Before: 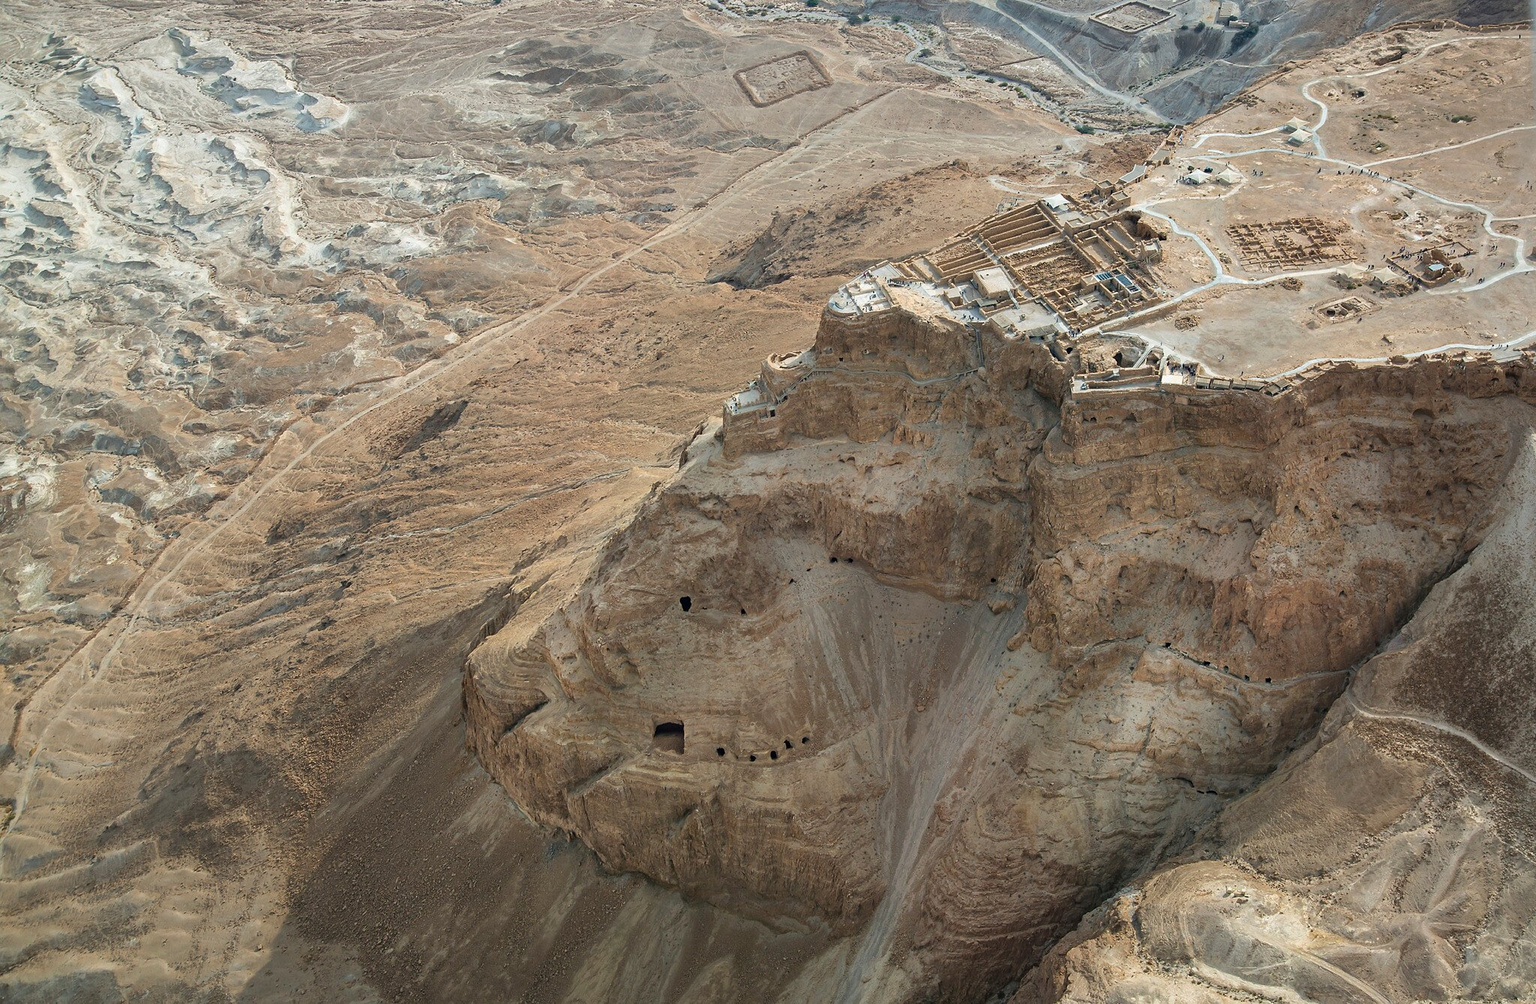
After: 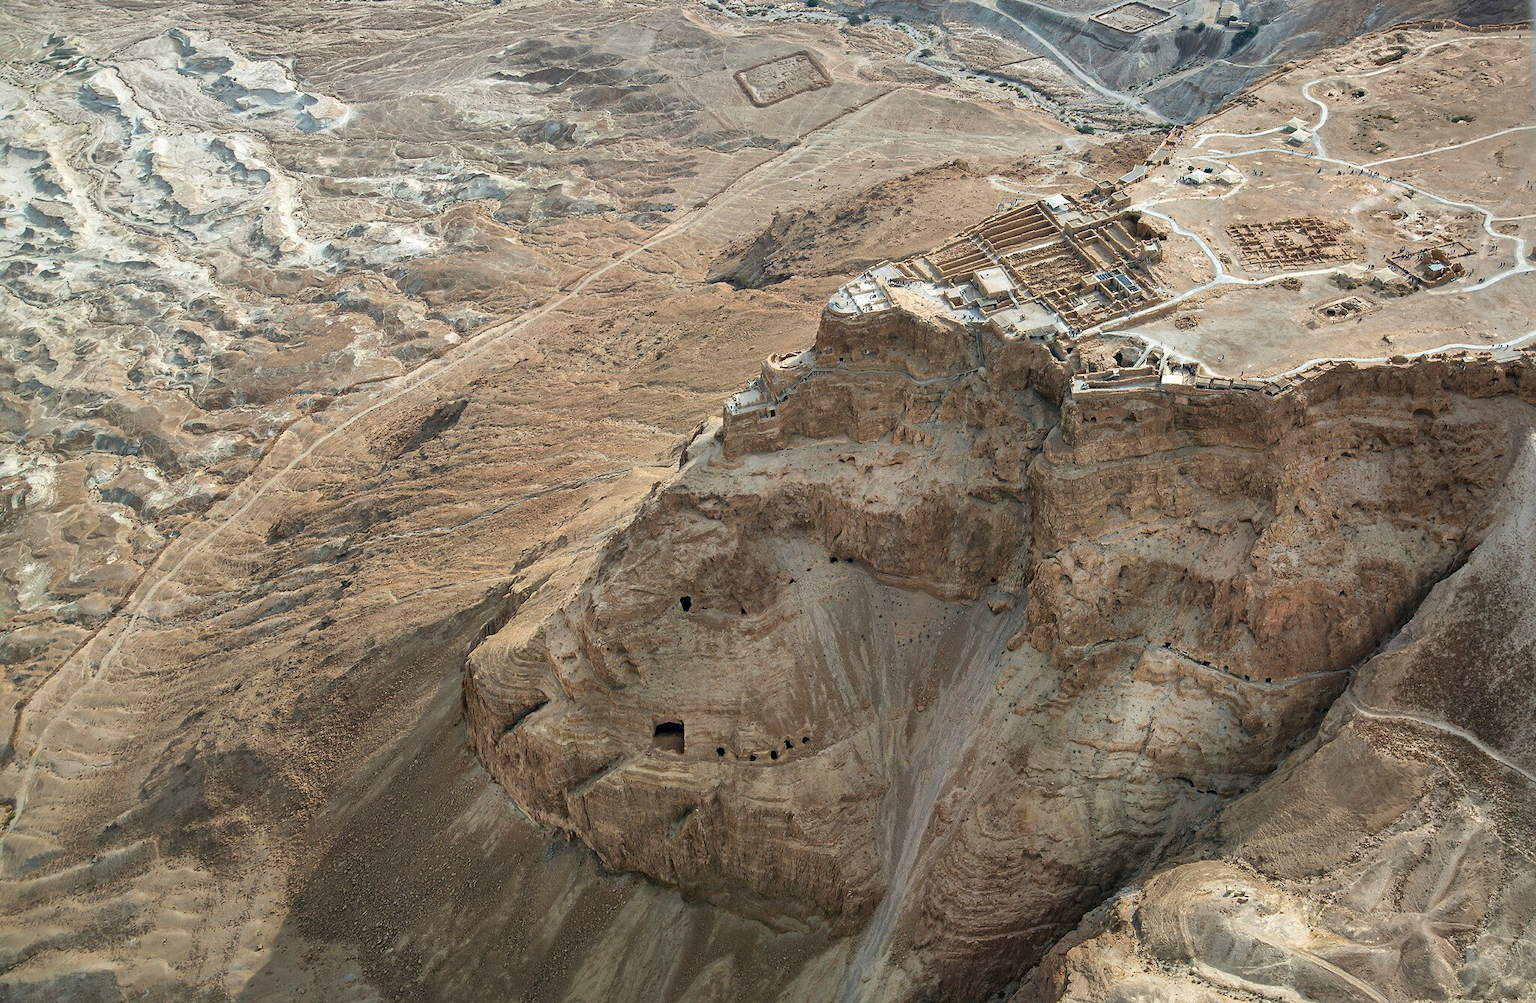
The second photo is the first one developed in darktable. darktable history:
tone equalizer: on, module defaults
local contrast: mode bilateral grid, contrast 20, coarseness 50, detail 130%, midtone range 0.2
